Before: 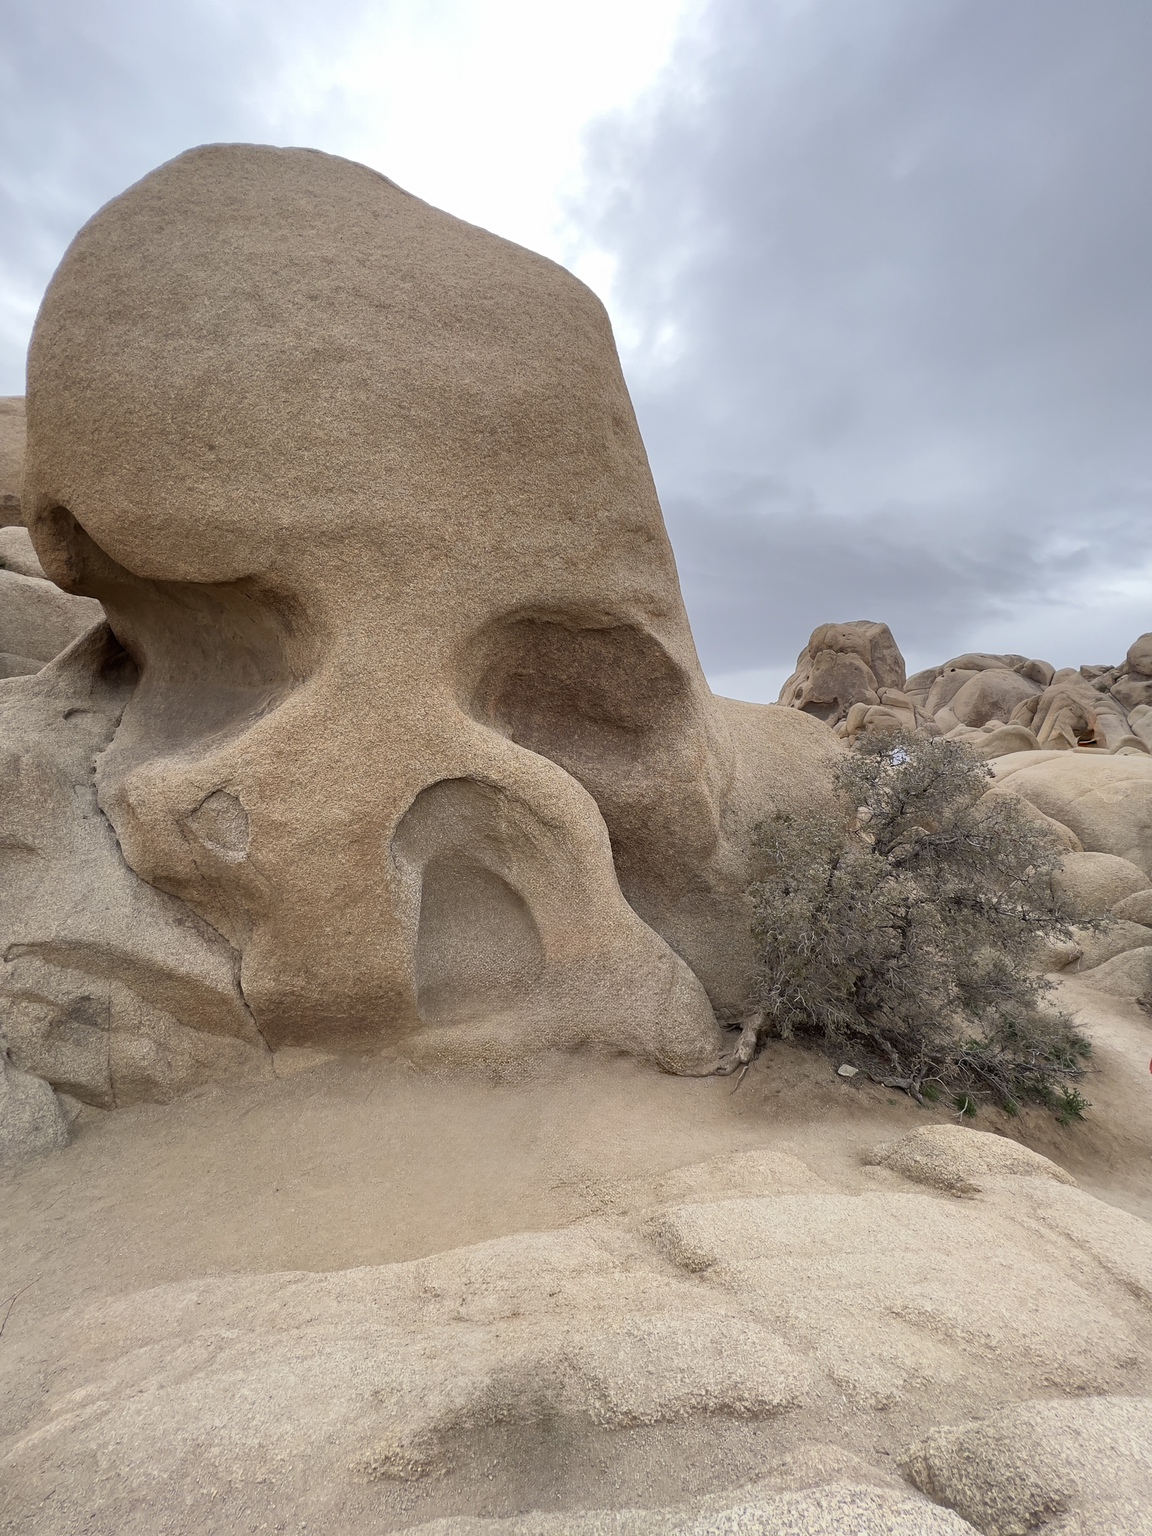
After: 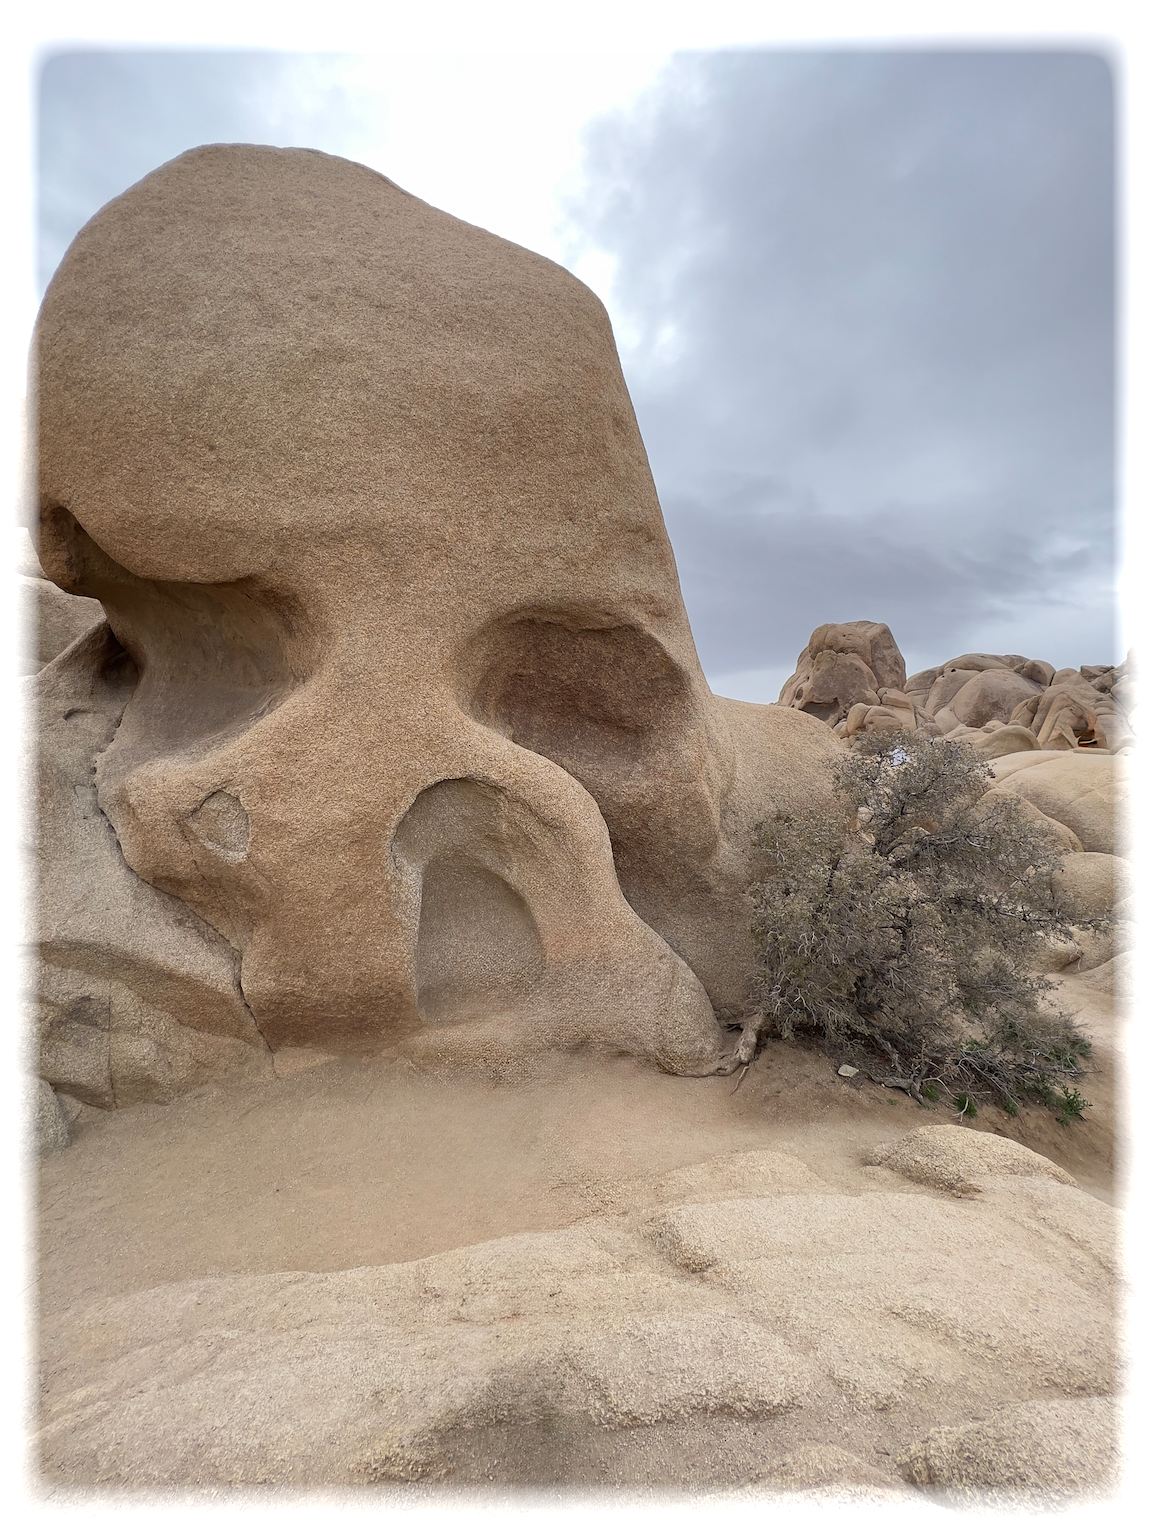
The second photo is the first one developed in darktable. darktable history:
vignetting: fall-off start 93%, fall-off radius 5%, brightness 1, saturation -0.49, automatic ratio true, width/height ratio 1.332, shape 0.04, unbound false
sharpen: amount 0.2
